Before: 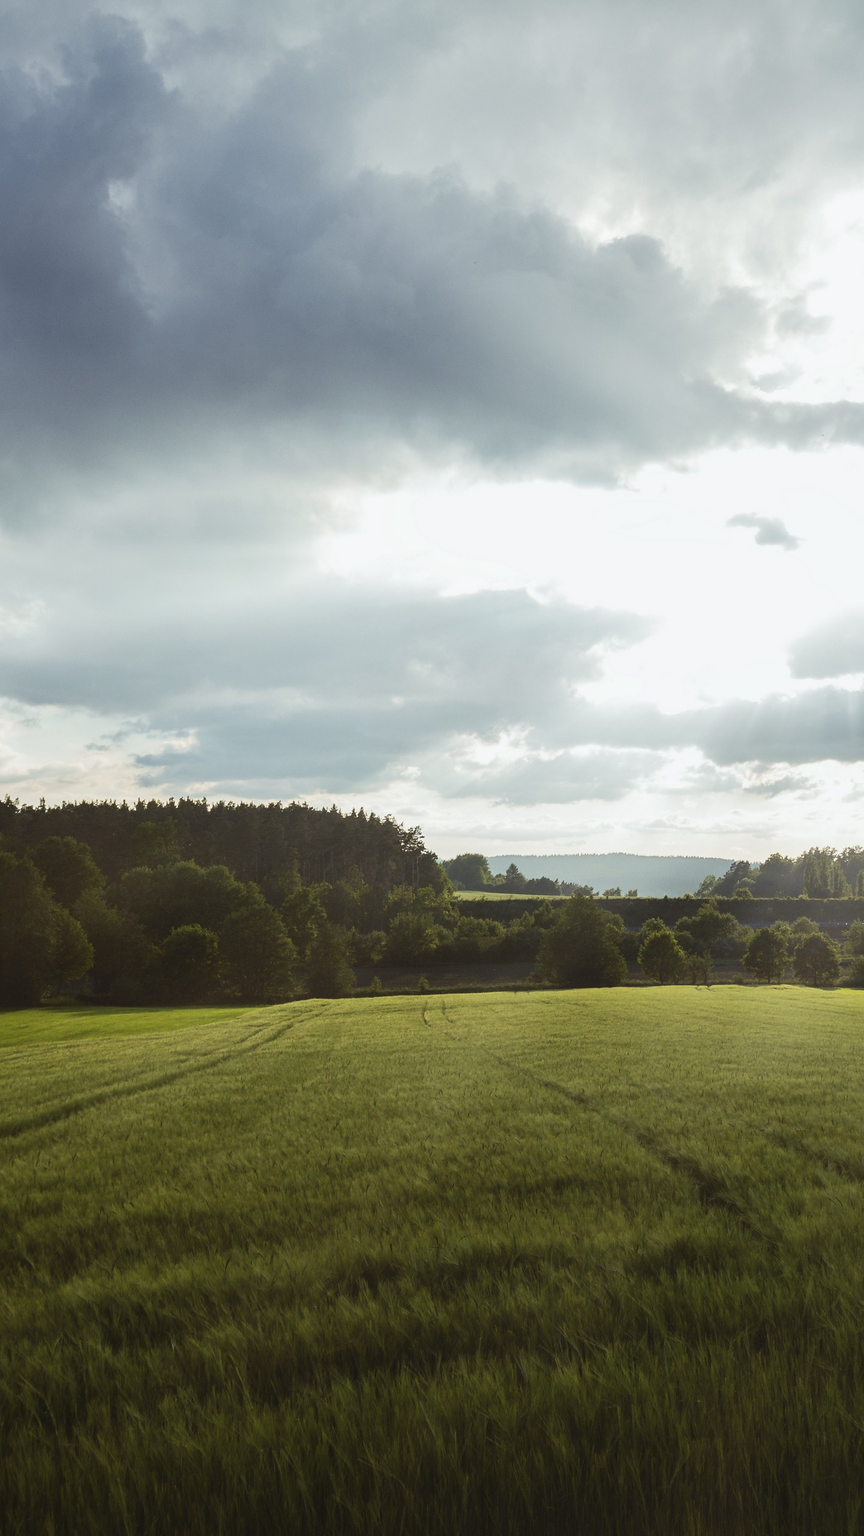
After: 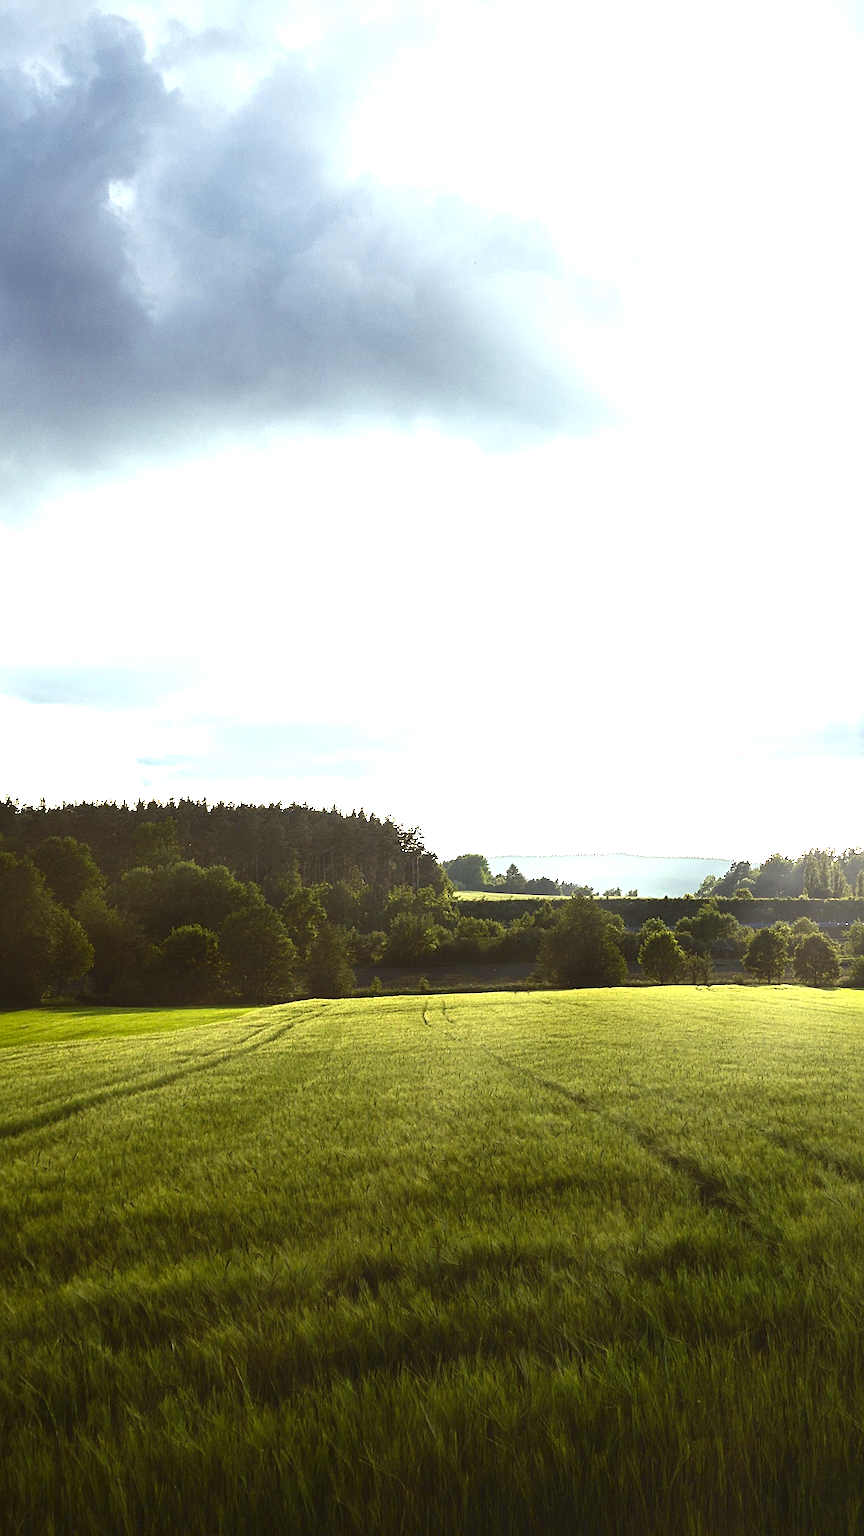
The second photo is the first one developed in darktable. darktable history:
exposure: black level correction 0, exposure 1.2 EV, compensate exposure bias true, compensate highlight preservation false
contrast brightness saturation: contrast 0.066, brightness -0.146, saturation 0.116
sharpen: on, module defaults
